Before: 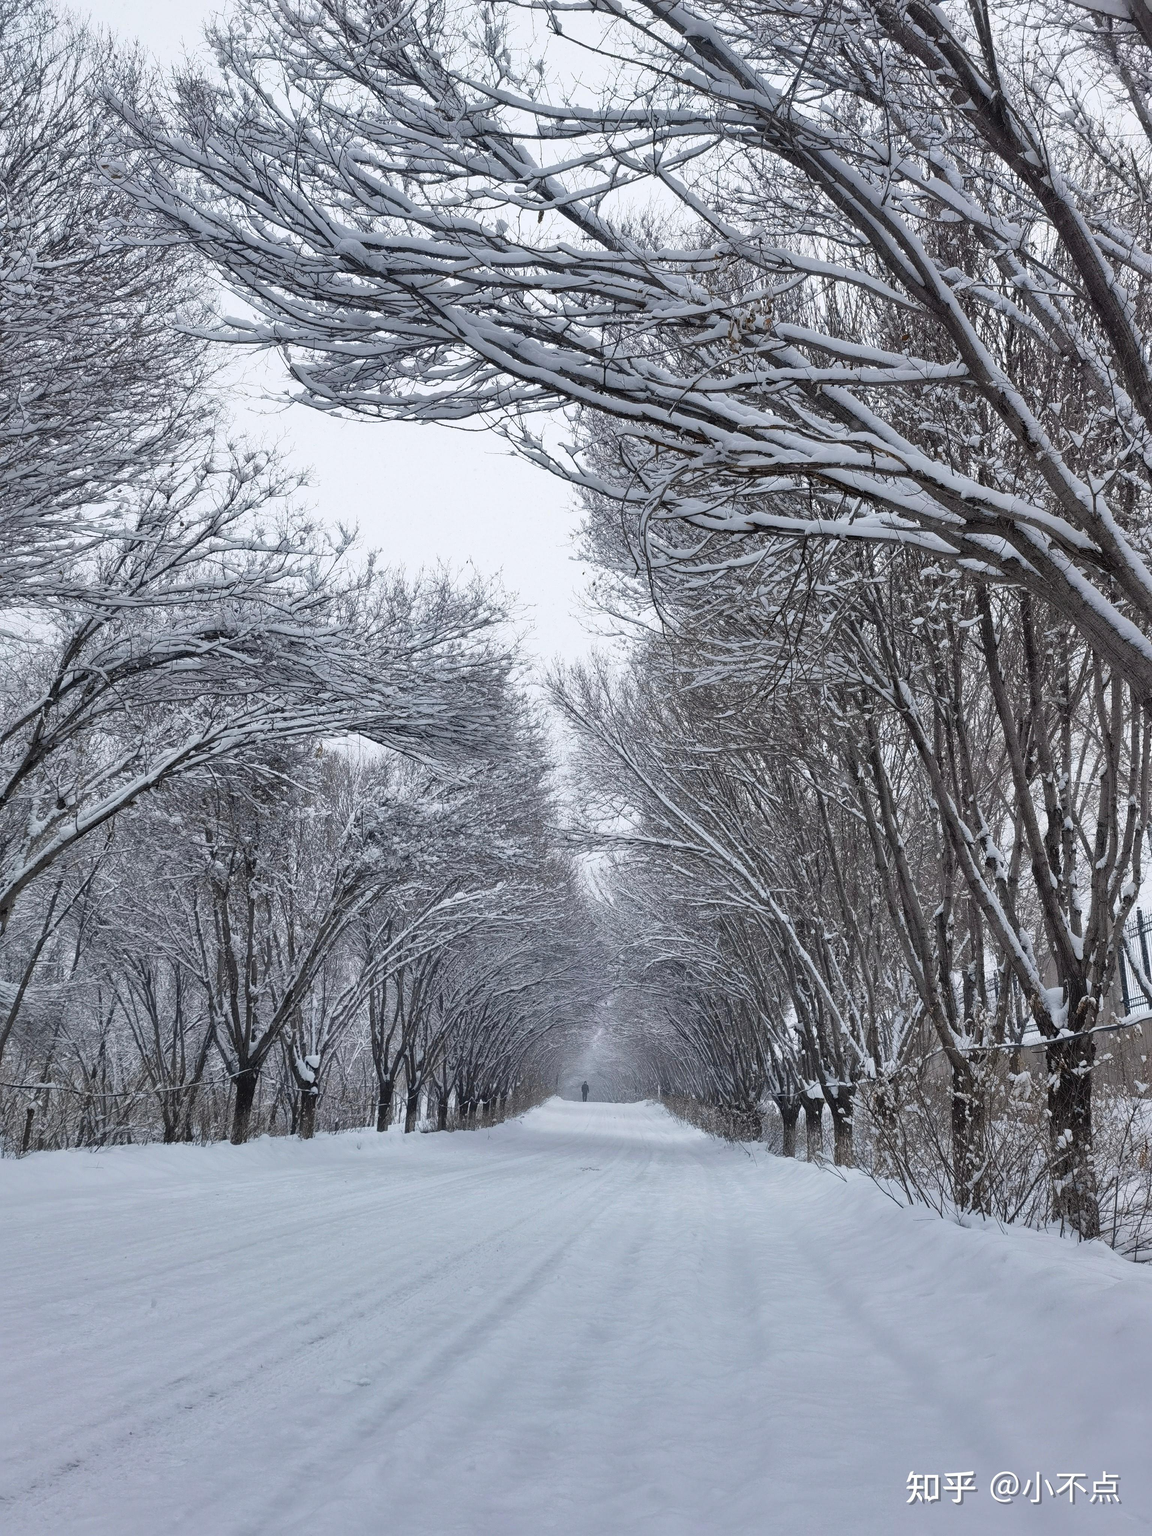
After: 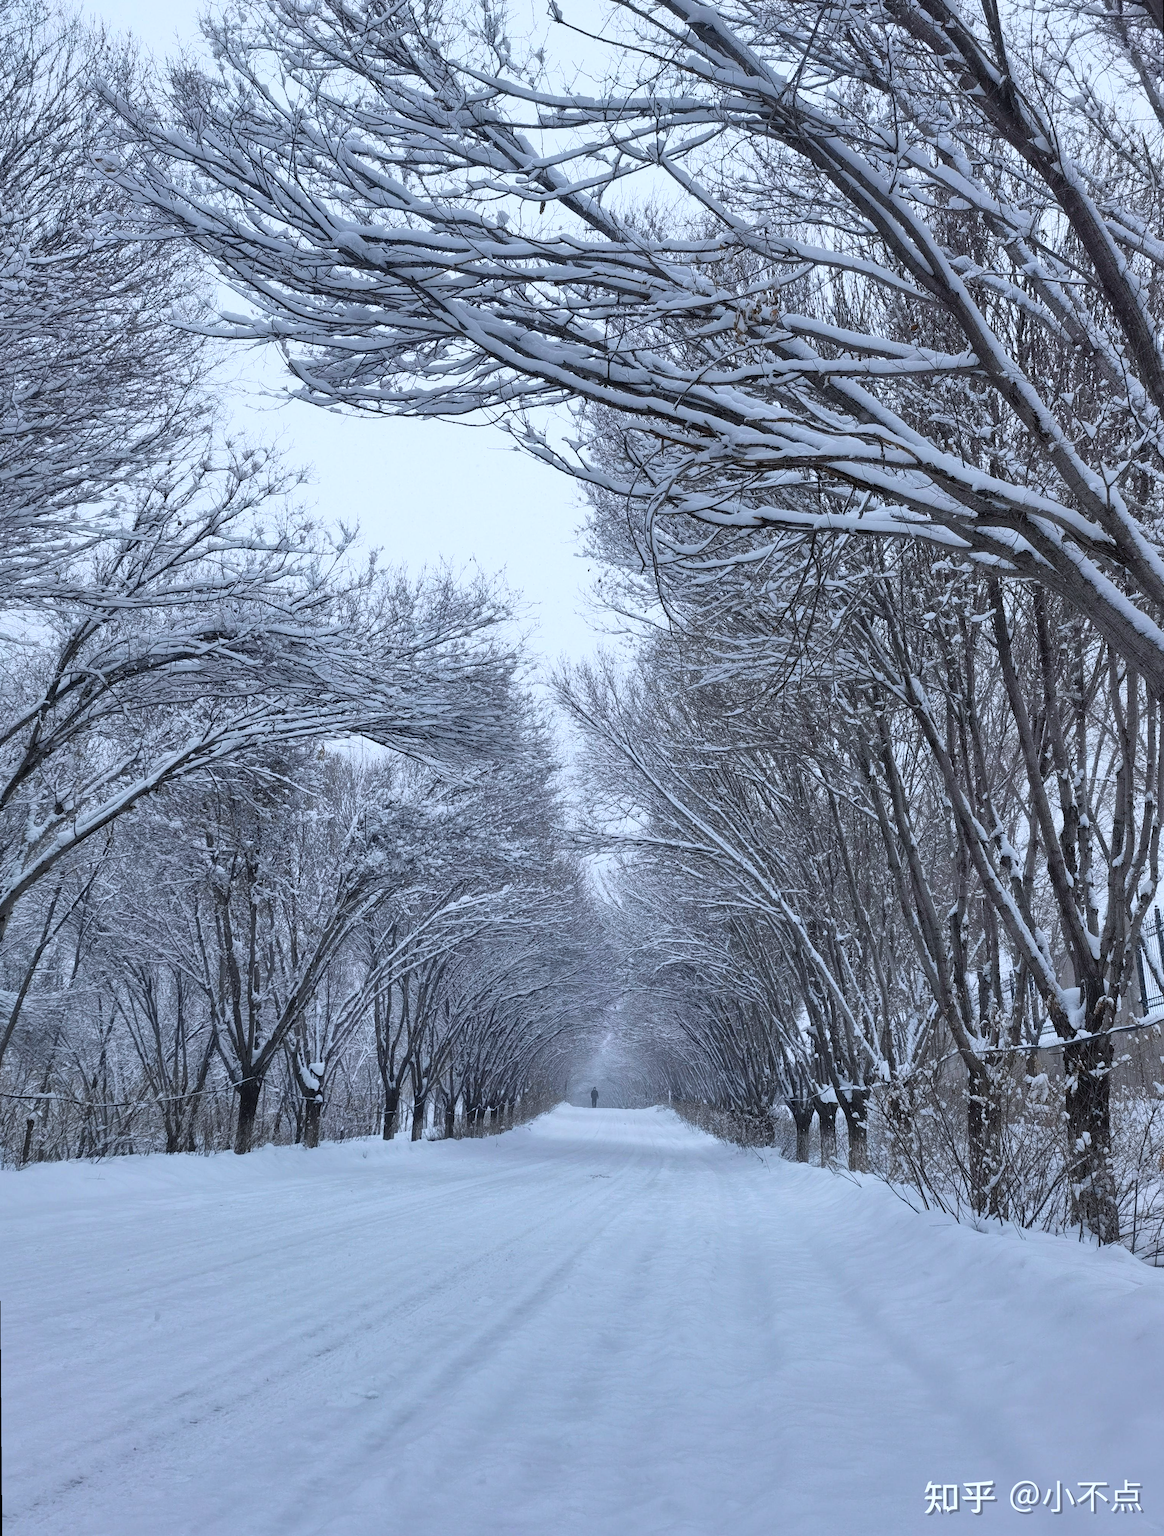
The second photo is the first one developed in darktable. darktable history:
color calibration: x 0.37, y 0.382, temperature 4313.32 K
rotate and perspective: rotation -0.45°, automatic cropping original format, crop left 0.008, crop right 0.992, crop top 0.012, crop bottom 0.988
